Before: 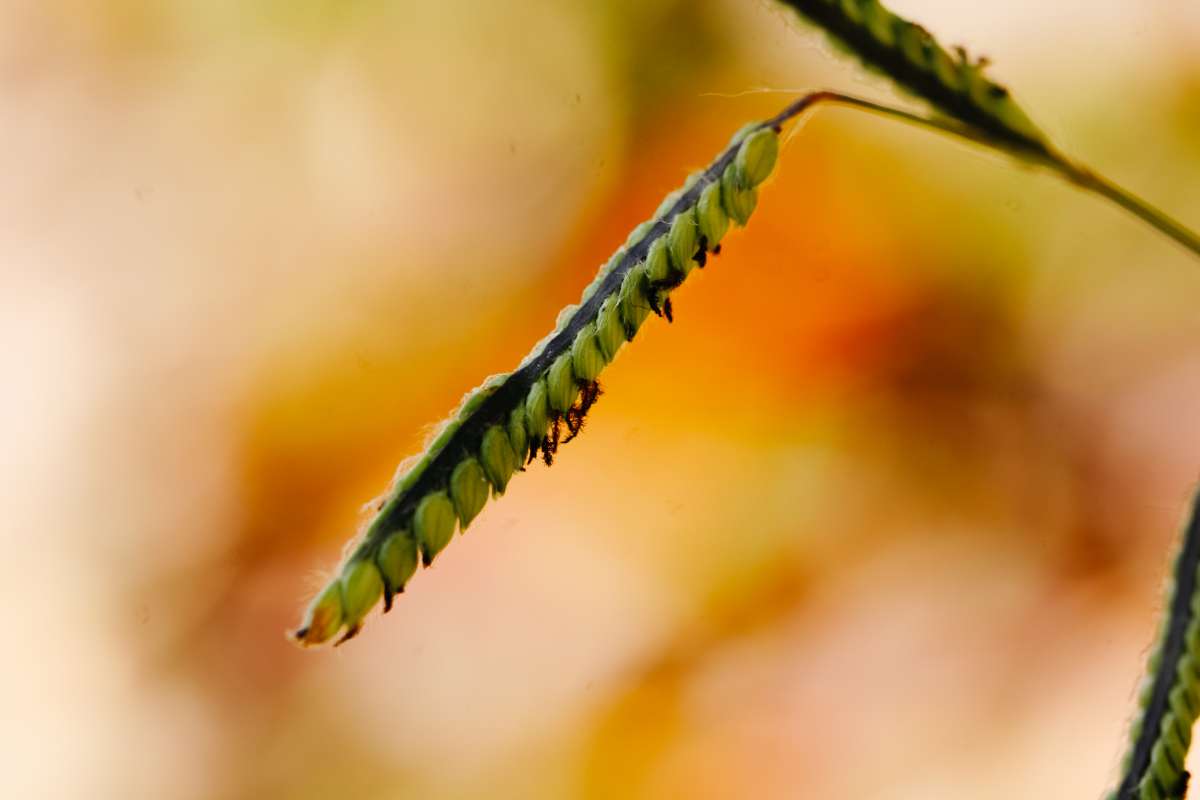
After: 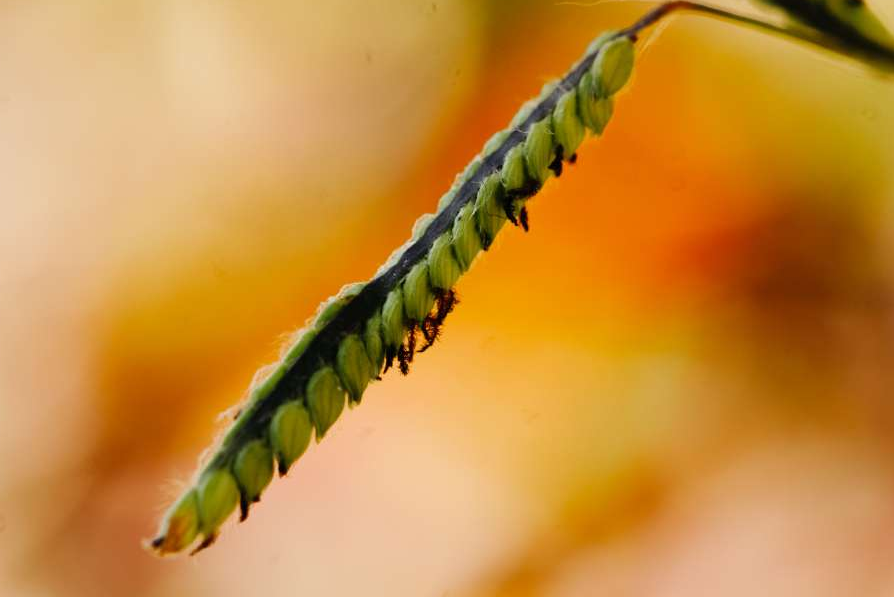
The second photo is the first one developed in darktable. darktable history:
crop and rotate: left 12.061%, top 11.446%, right 13.406%, bottom 13.915%
